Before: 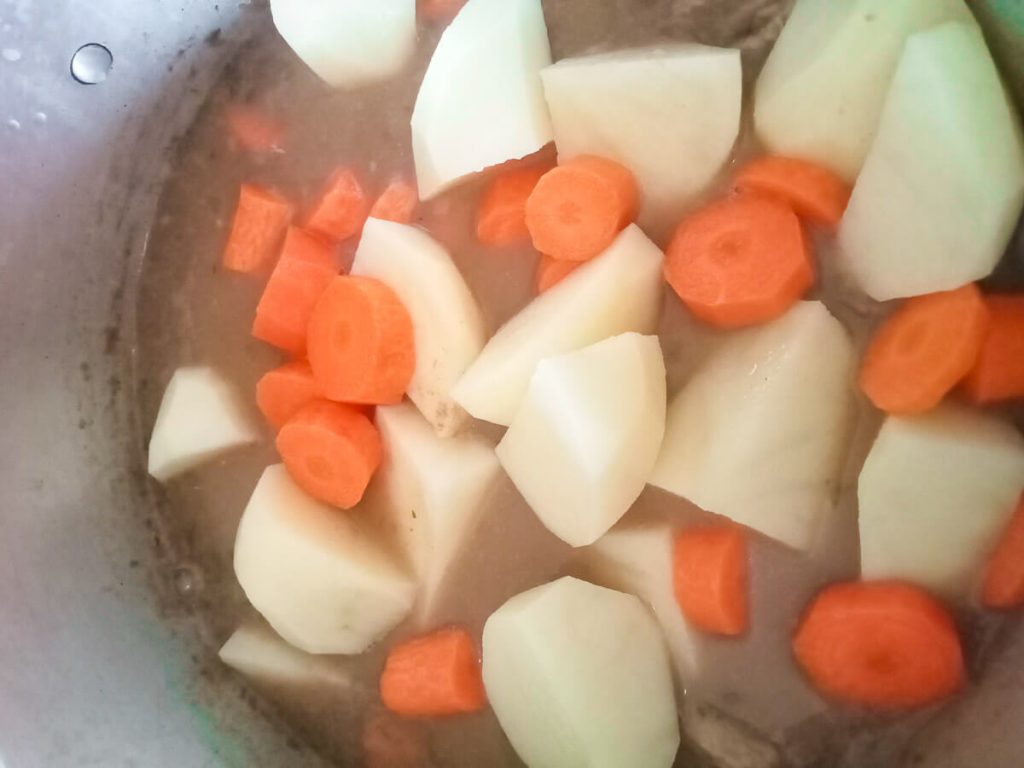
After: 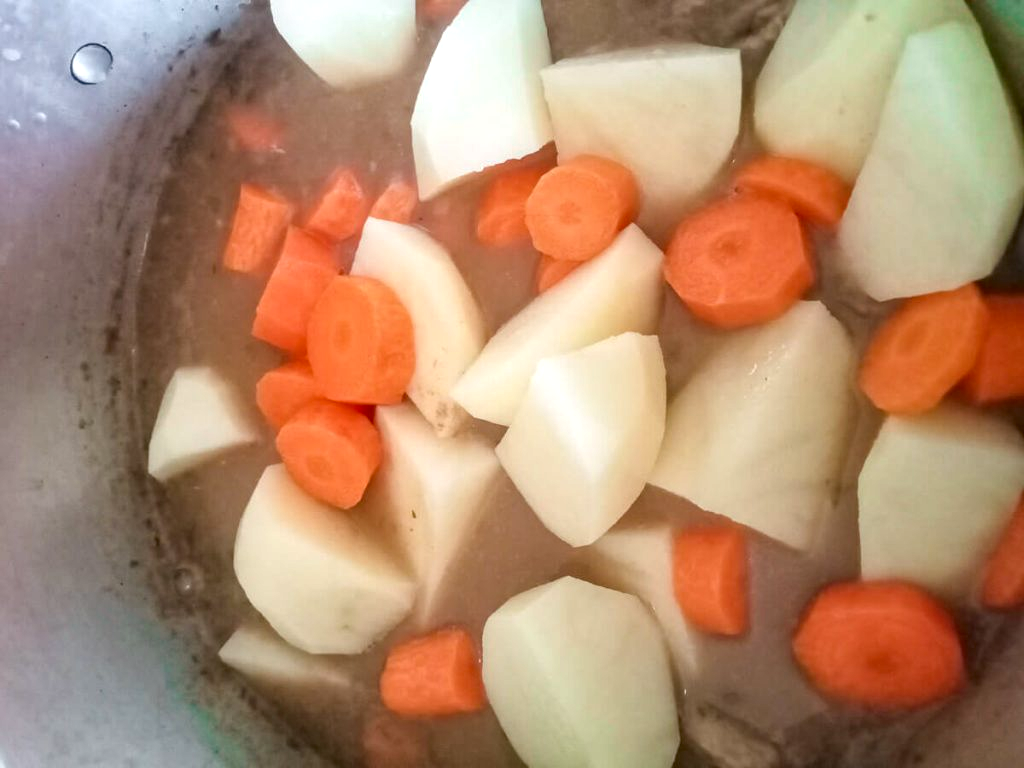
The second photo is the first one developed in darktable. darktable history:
haze removal: compatibility mode true, adaptive false
local contrast: detail 130%
